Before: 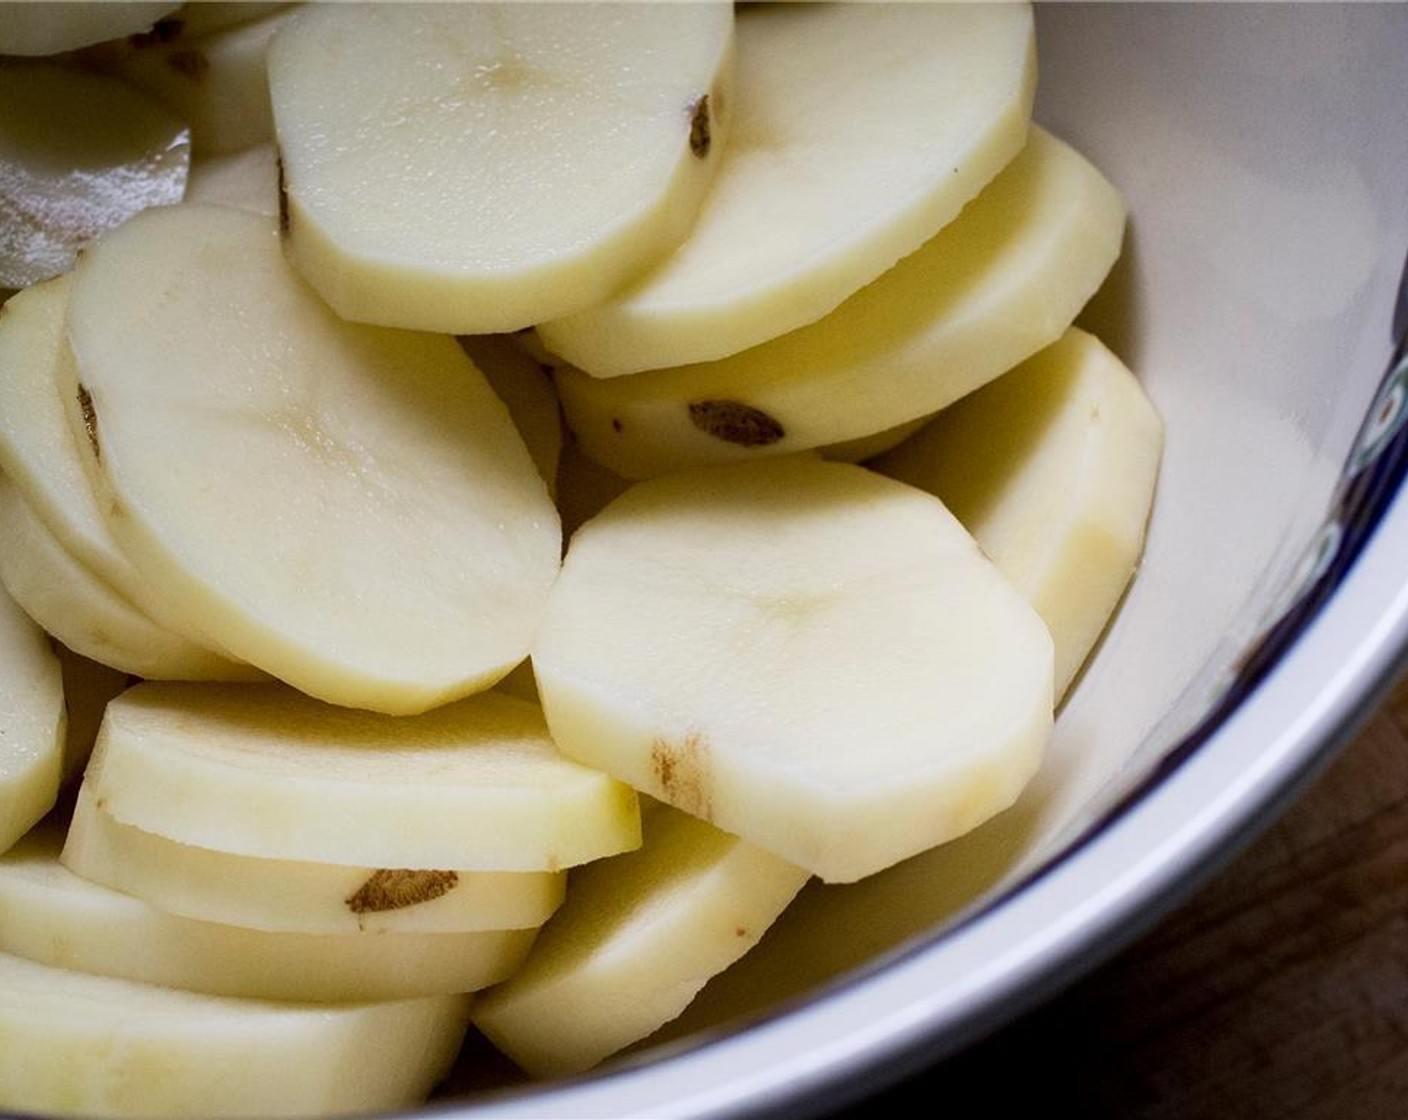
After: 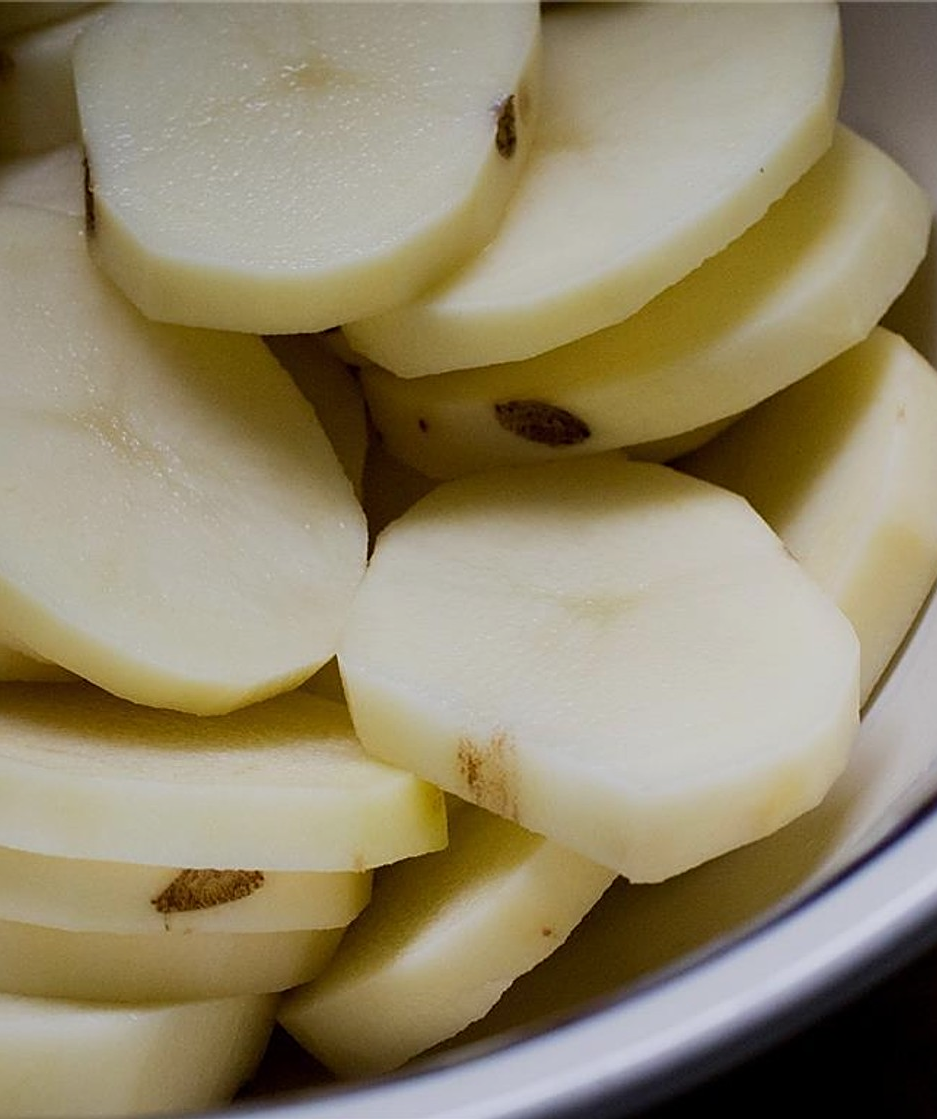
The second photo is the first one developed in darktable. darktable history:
exposure: exposure -0.415 EV, compensate highlight preservation false
sharpen: on, module defaults
crop and rotate: left 13.783%, right 19.652%
